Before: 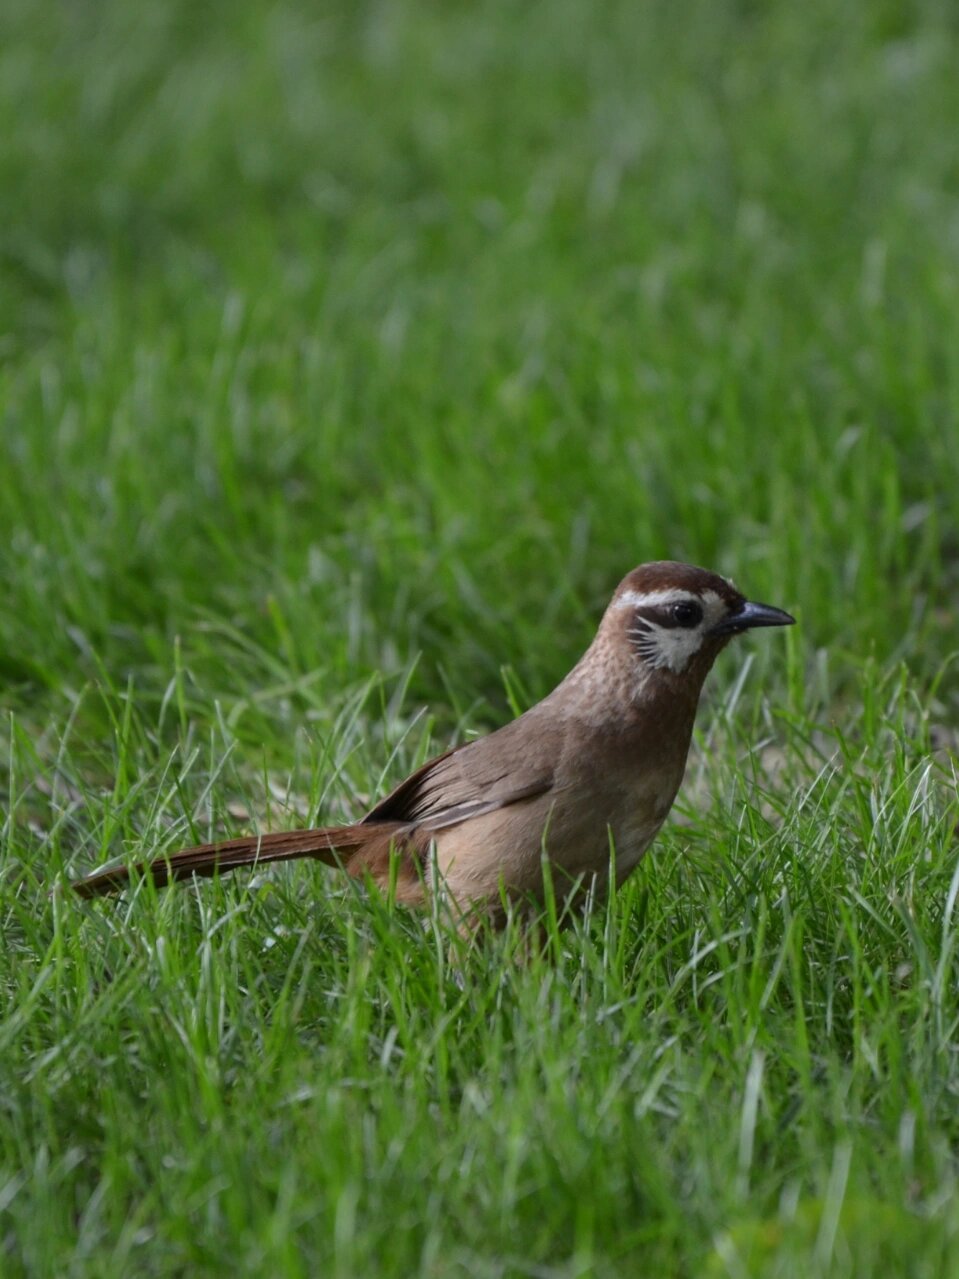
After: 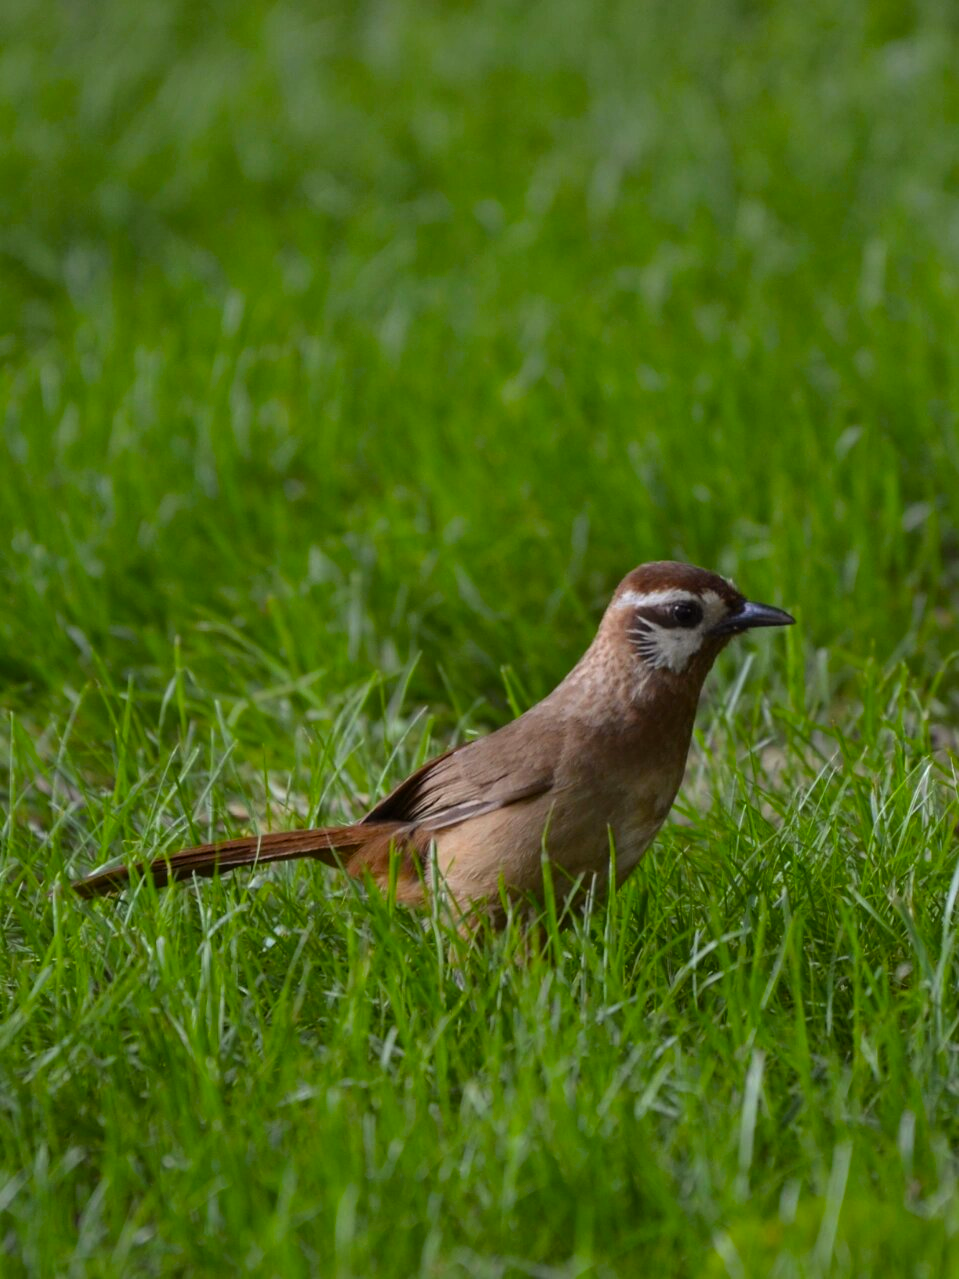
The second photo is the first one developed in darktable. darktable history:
color balance rgb: power › chroma 0.69%, power › hue 60°, perceptual saturation grading › global saturation 25.522%, global vibrance 20%
